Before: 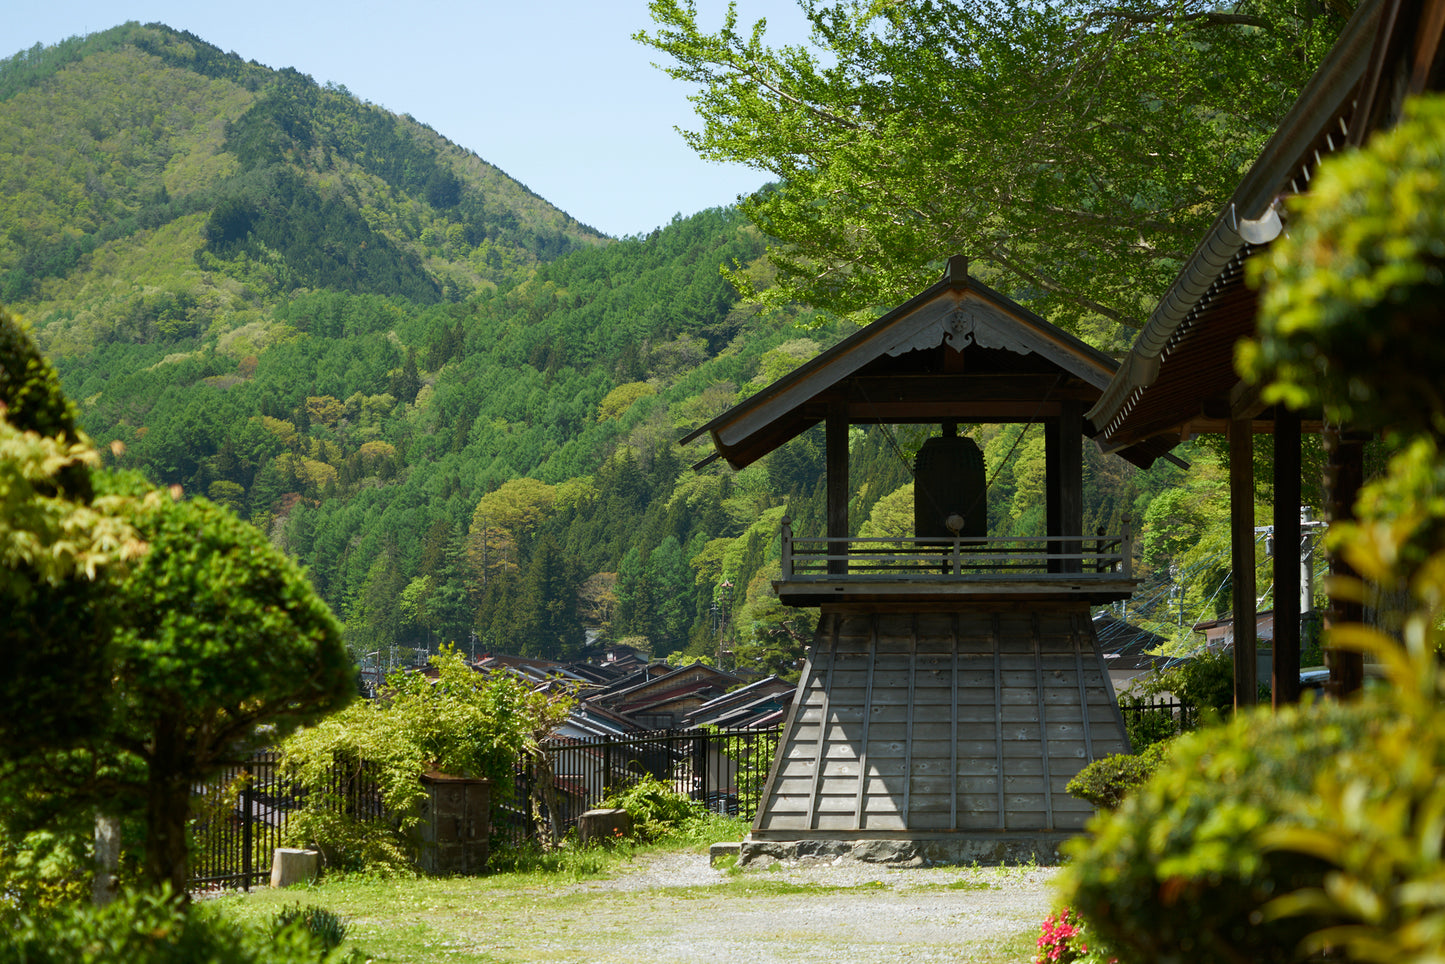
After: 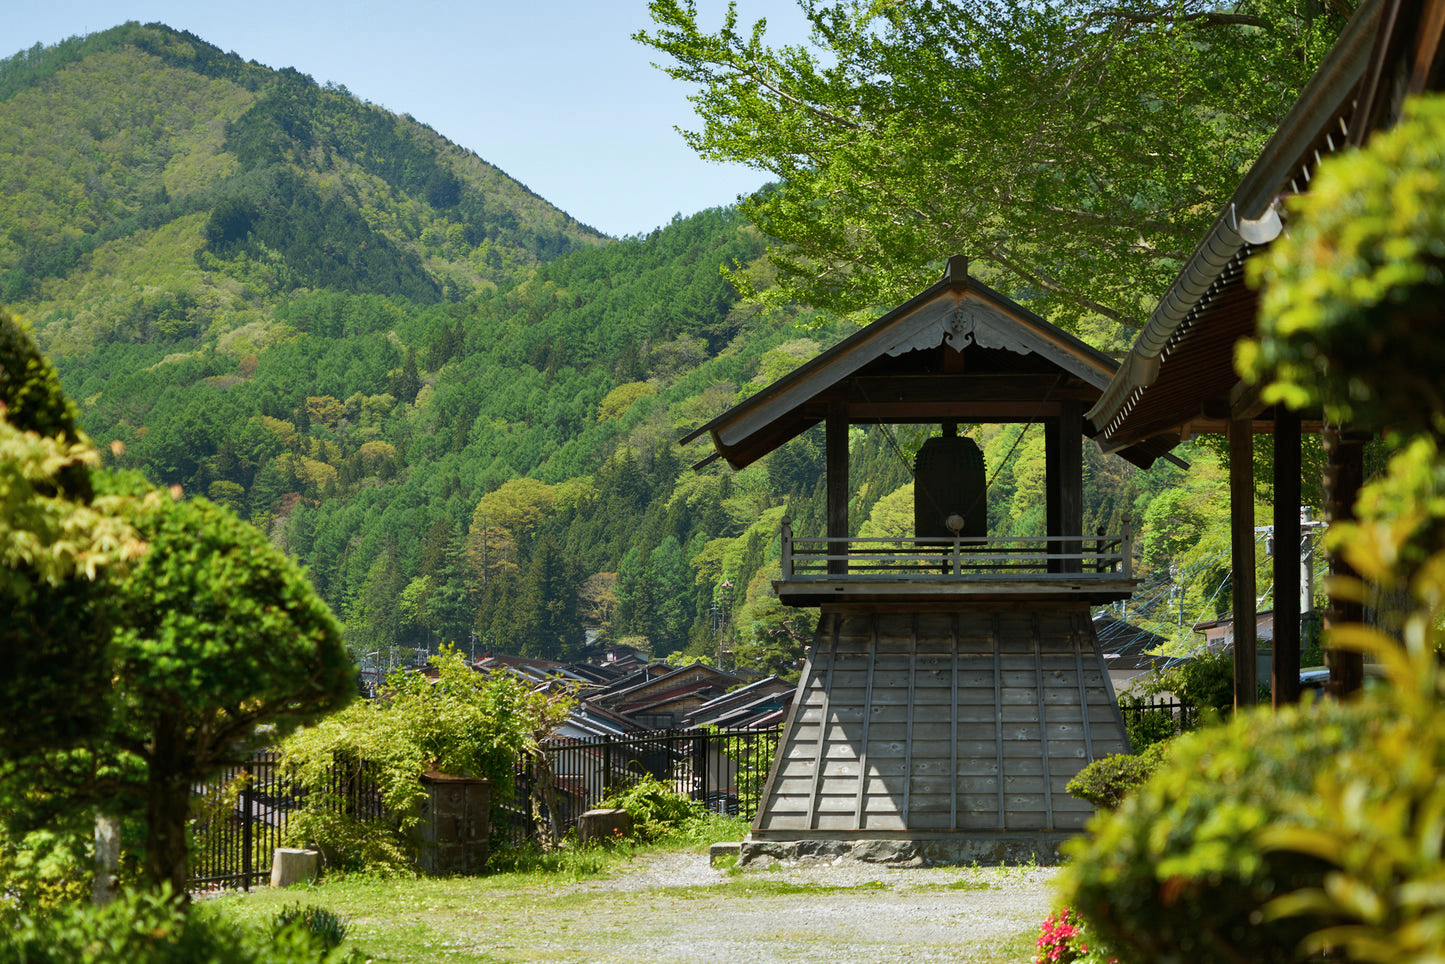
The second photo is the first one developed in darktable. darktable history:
shadows and highlights: shadows 52.44, soften with gaussian
exposure: exposure -0.002 EV, compensate exposure bias true, compensate highlight preservation false
